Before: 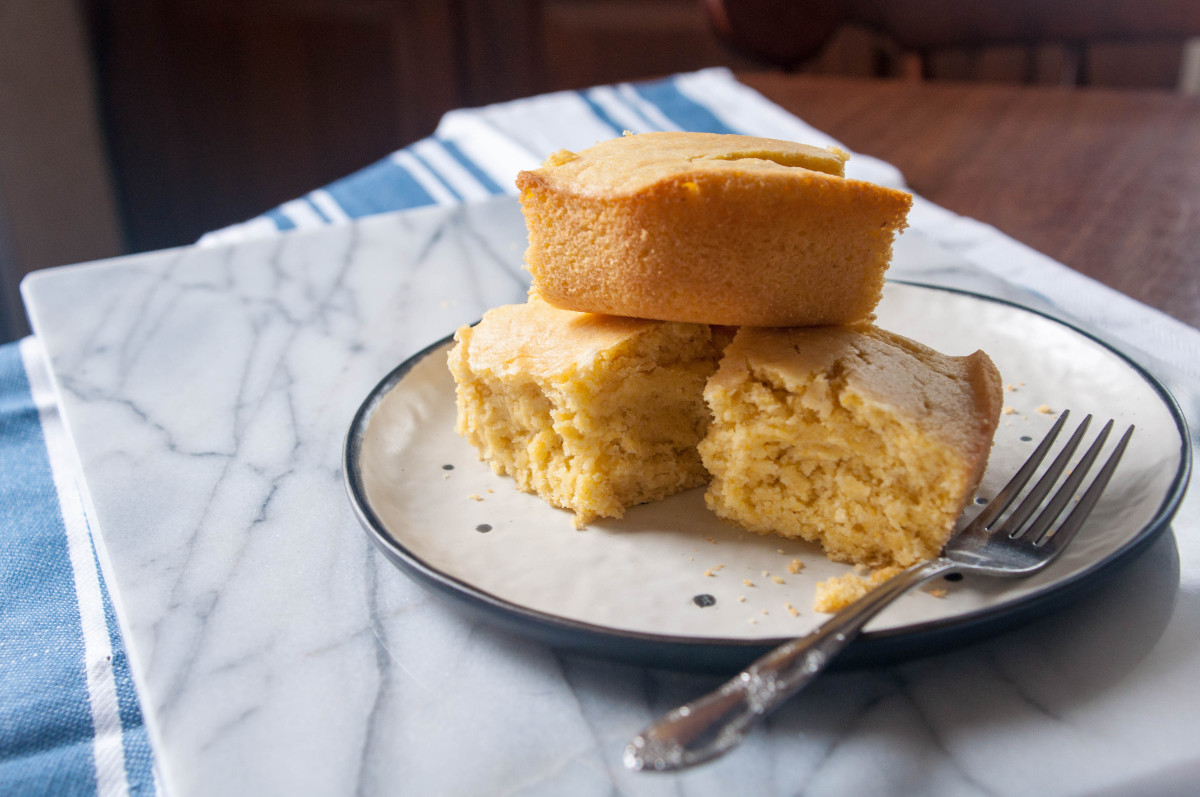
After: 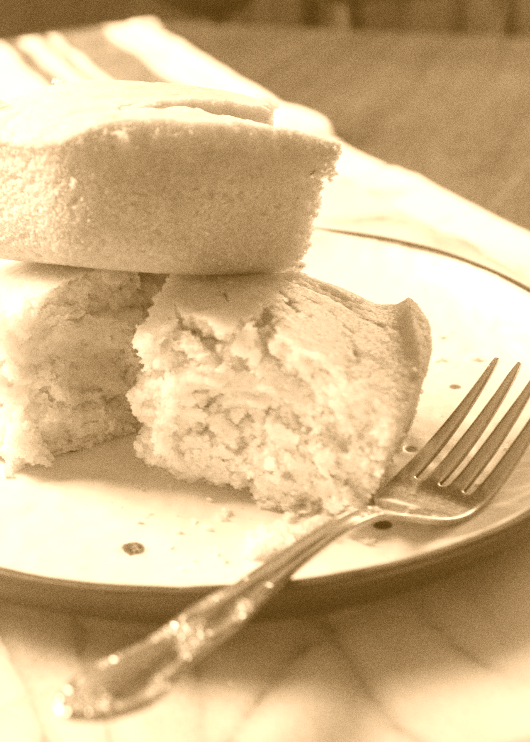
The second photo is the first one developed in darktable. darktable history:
crop: left 47.628%, top 6.643%, right 7.874%
colorize: hue 28.8°, source mix 100%
grain: coarseness 0.09 ISO
